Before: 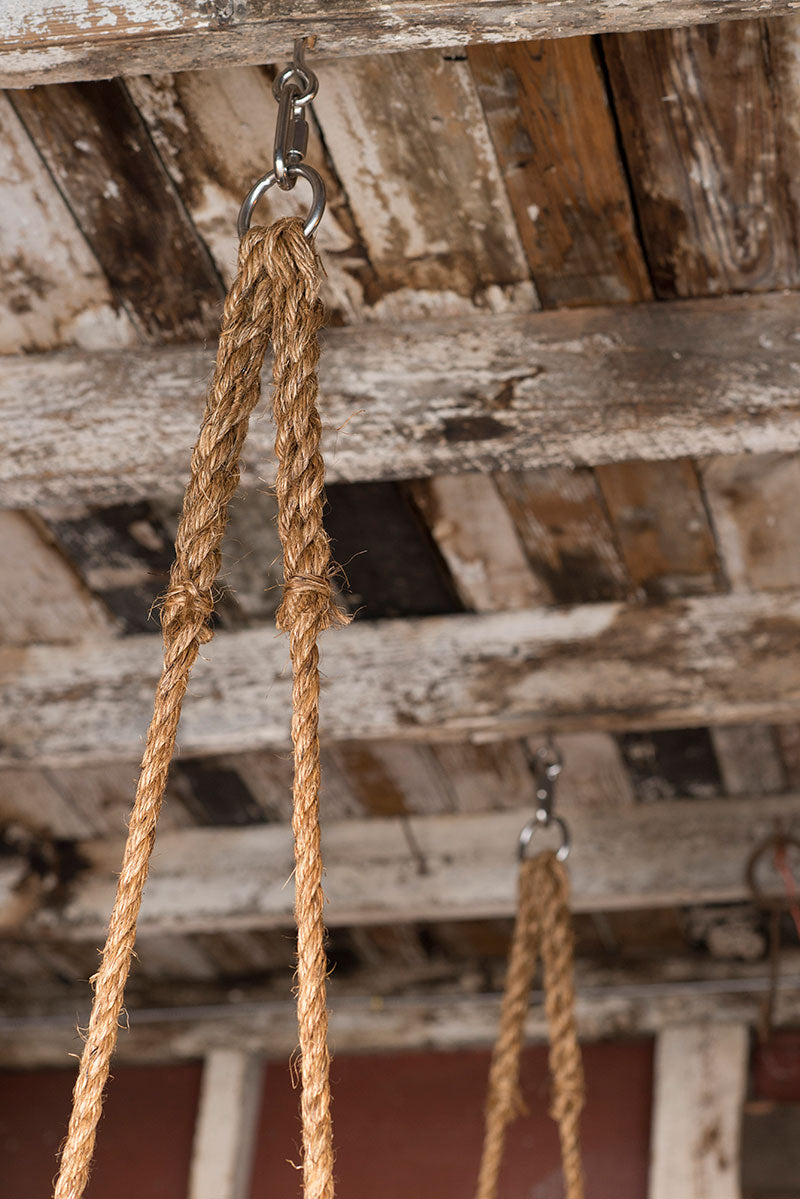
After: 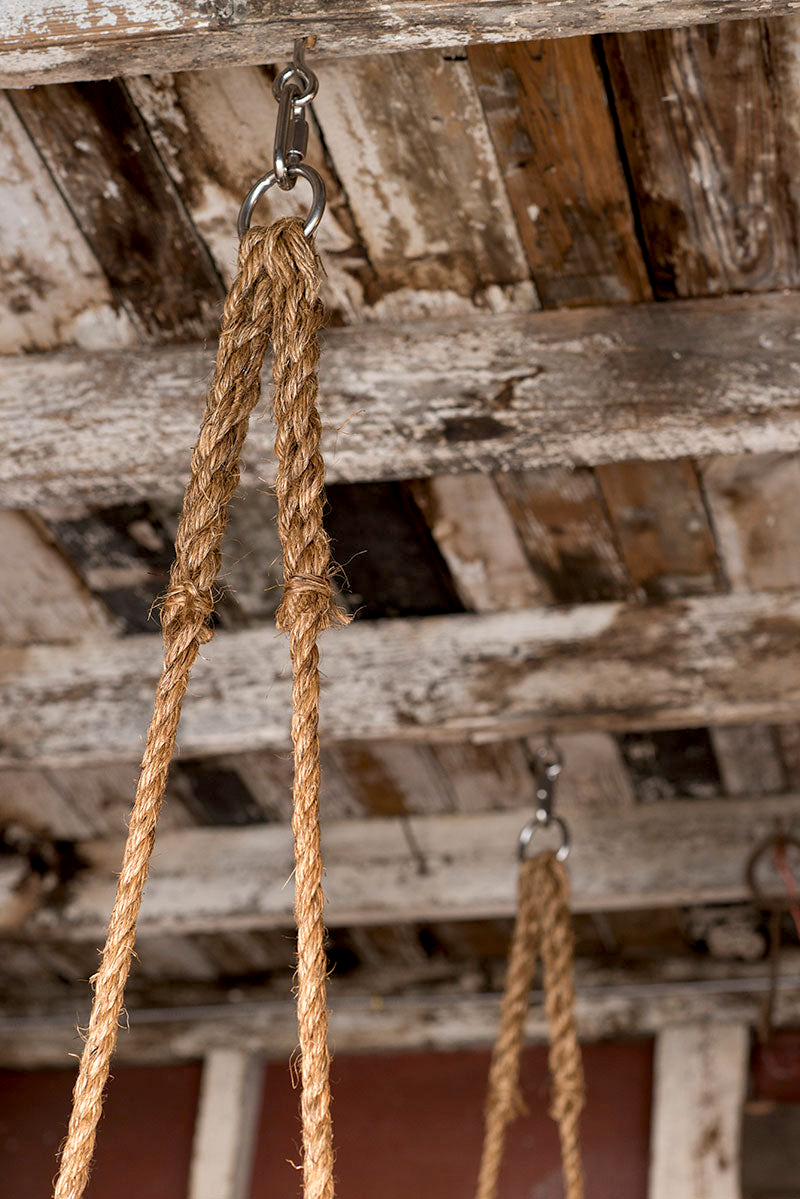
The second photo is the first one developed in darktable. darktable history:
exposure: black level correction 0.005, exposure 0.005 EV, compensate exposure bias true, compensate highlight preservation false
local contrast: highlights 104%, shadows 102%, detail 120%, midtone range 0.2
